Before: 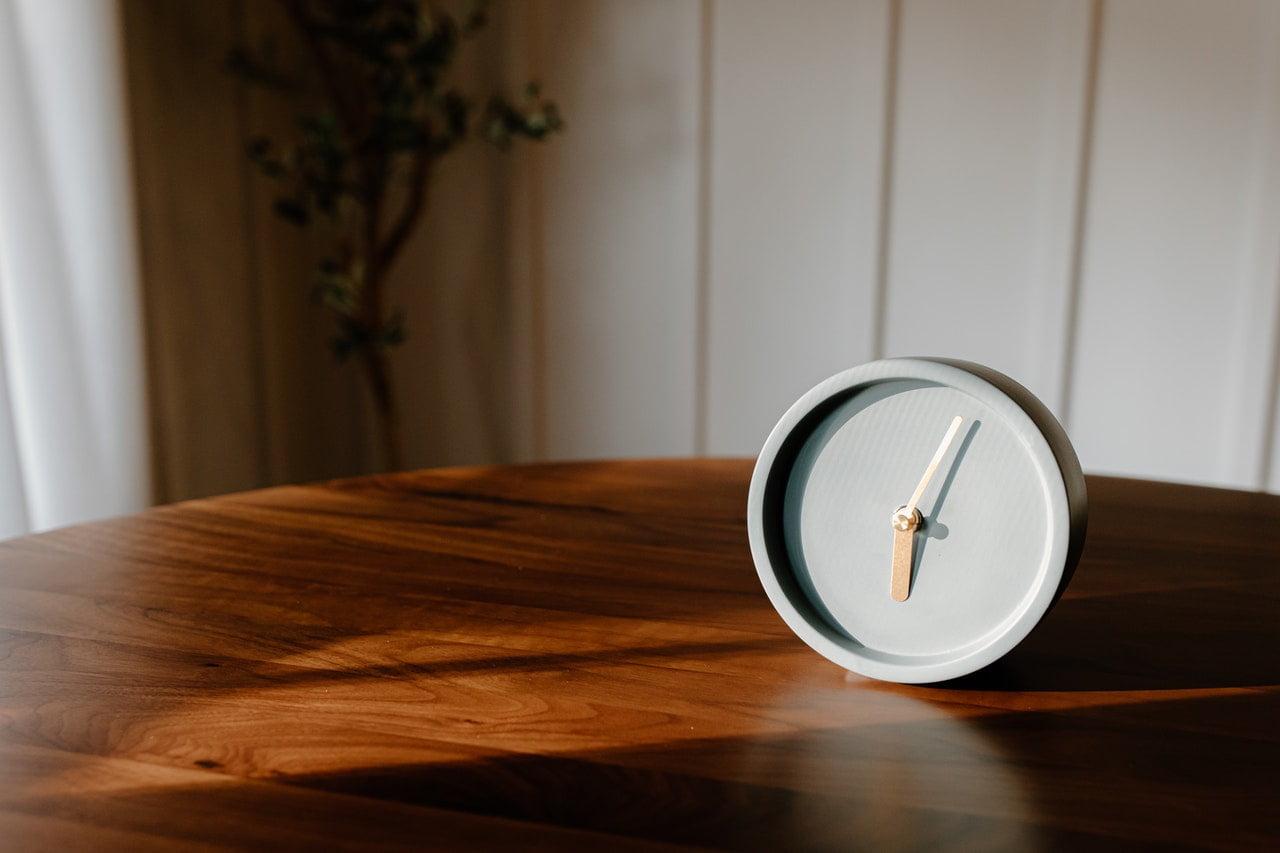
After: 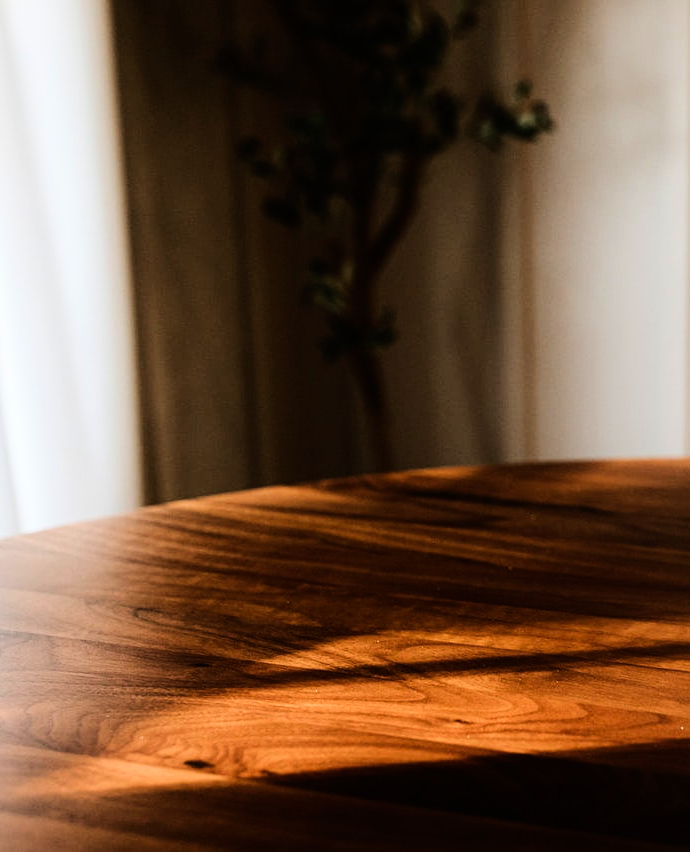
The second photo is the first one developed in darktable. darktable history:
crop: left 0.848%, right 45.214%, bottom 0.092%
base curve: curves: ch0 [(0, 0) (0, 0) (0.002, 0.001) (0.008, 0.003) (0.019, 0.011) (0.037, 0.037) (0.064, 0.11) (0.102, 0.232) (0.152, 0.379) (0.216, 0.524) (0.296, 0.665) (0.394, 0.789) (0.512, 0.881) (0.651, 0.945) (0.813, 0.986) (1, 1)]
